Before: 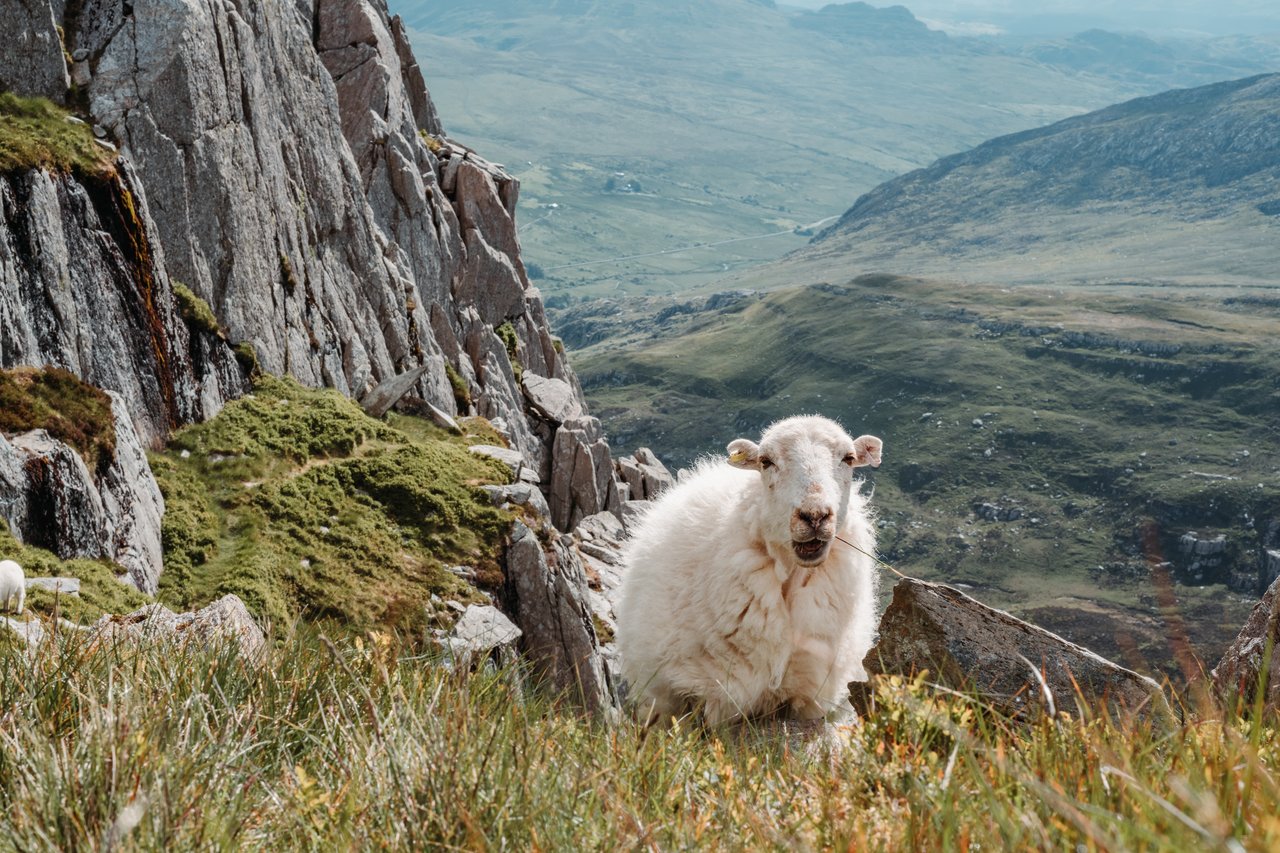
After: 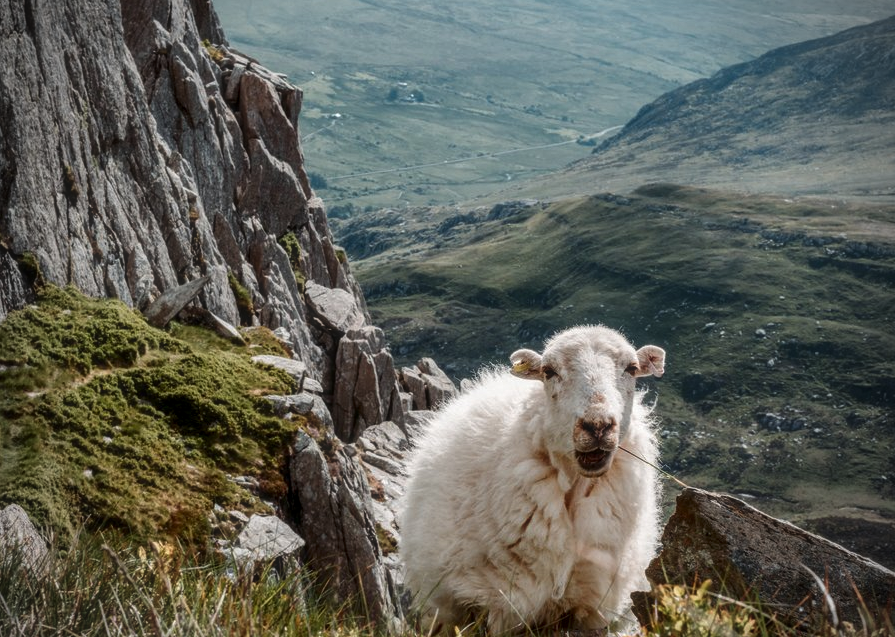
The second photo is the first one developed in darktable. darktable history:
crop and rotate: left 16.986%, top 10.705%, right 13.035%, bottom 14.522%
contrast brightness saturation: brightness -0.207, saturation 0.077
haze removal: strength -0.109, adaptive false
local contrast: on, module defaults
vignetting: brightness -0.682
